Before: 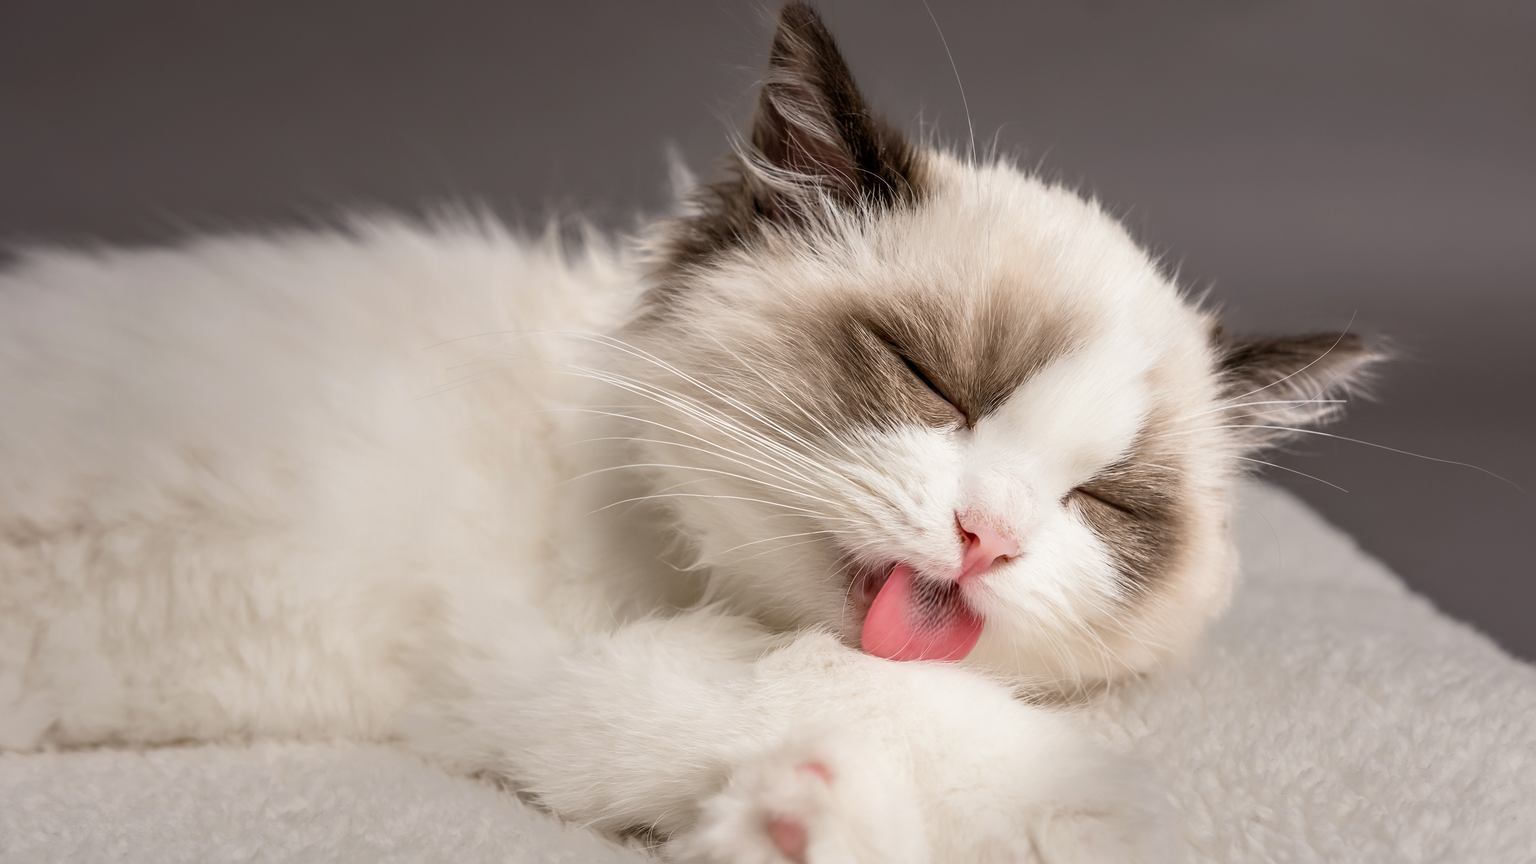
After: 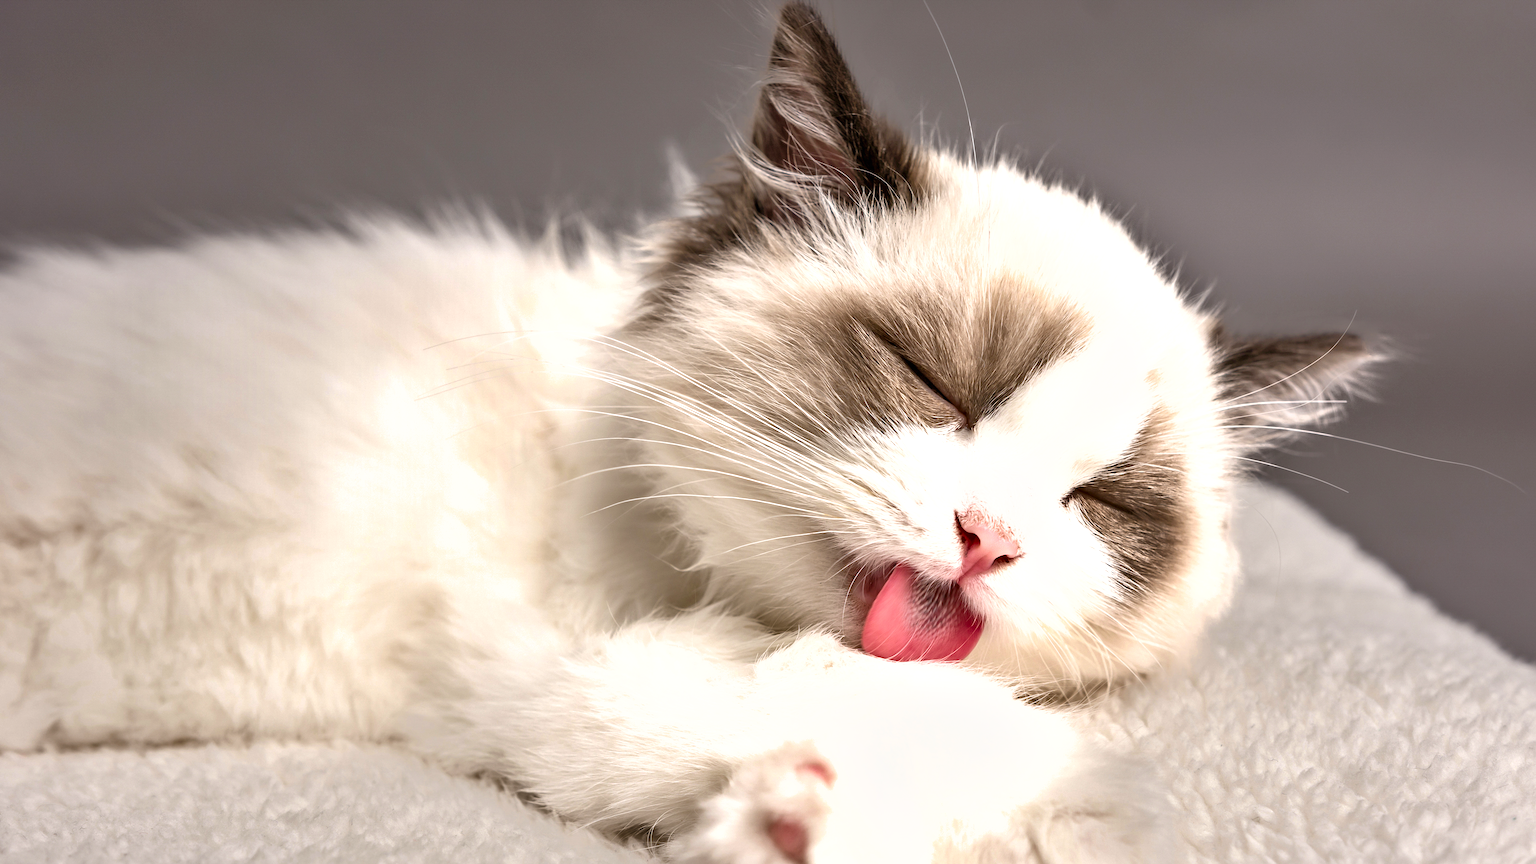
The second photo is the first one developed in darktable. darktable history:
exposure: black level correction 0, exposure 0.698 EV, compensate highlight preservation false
shadows and highlights: shadows 58.42, soften with gaussian
